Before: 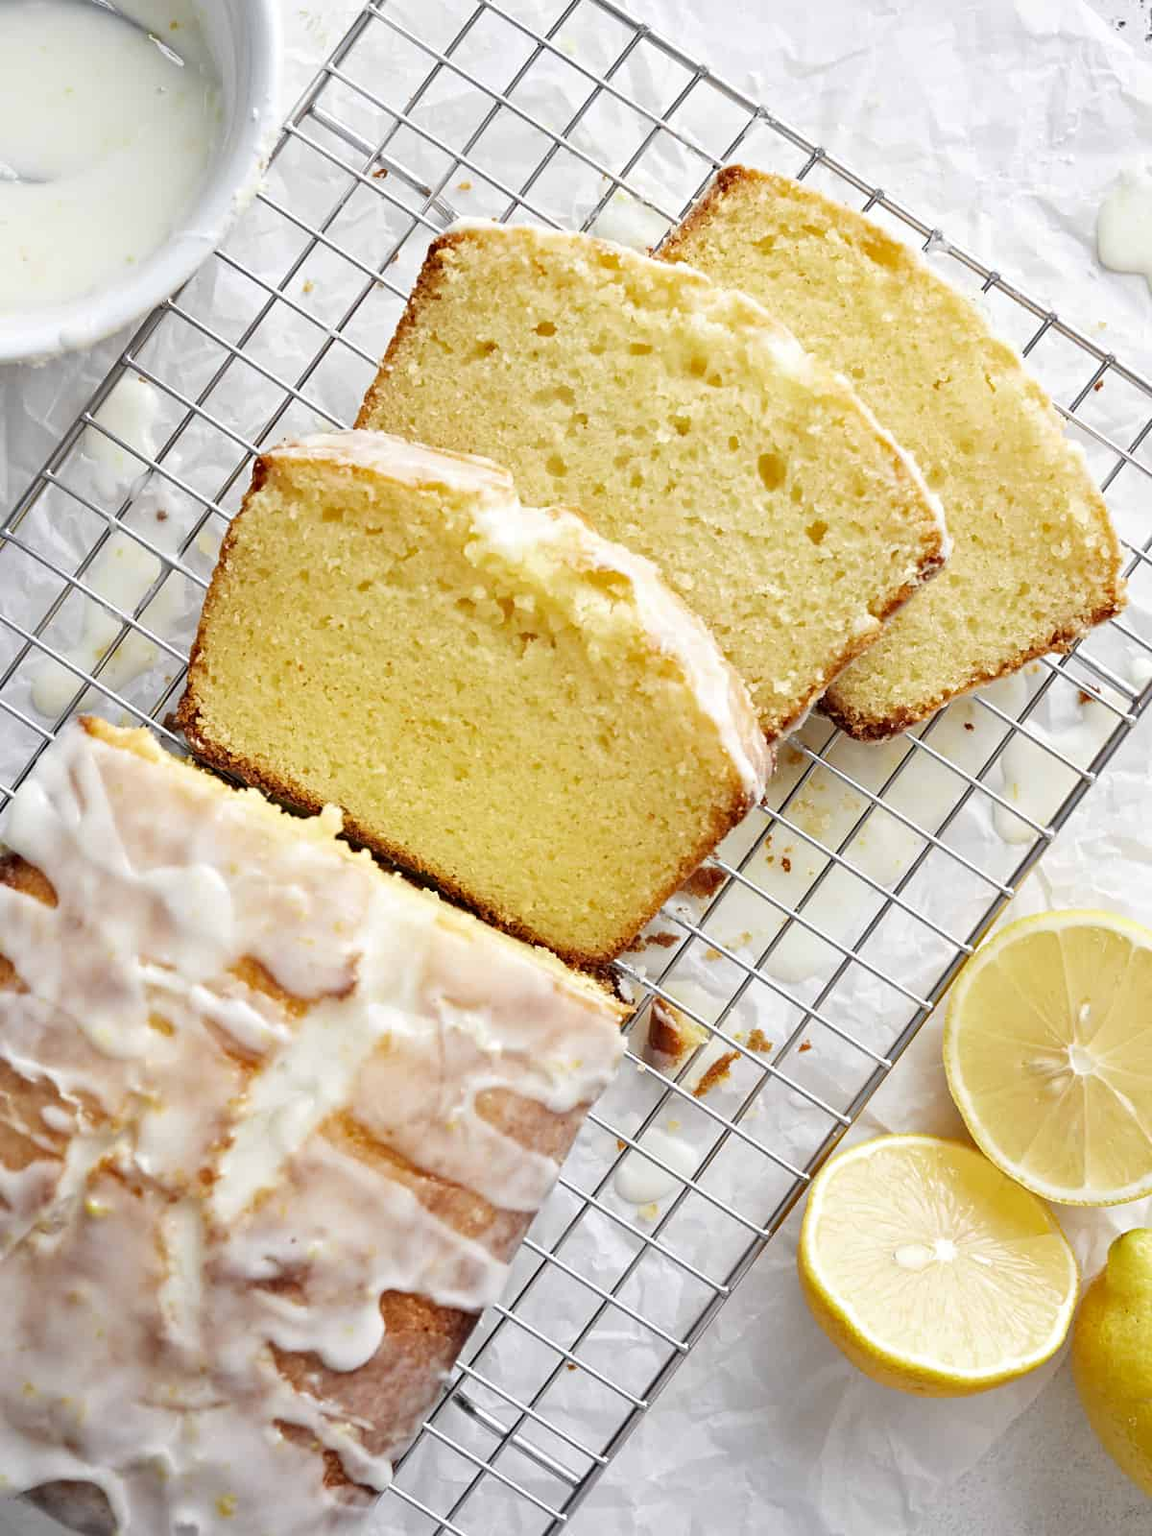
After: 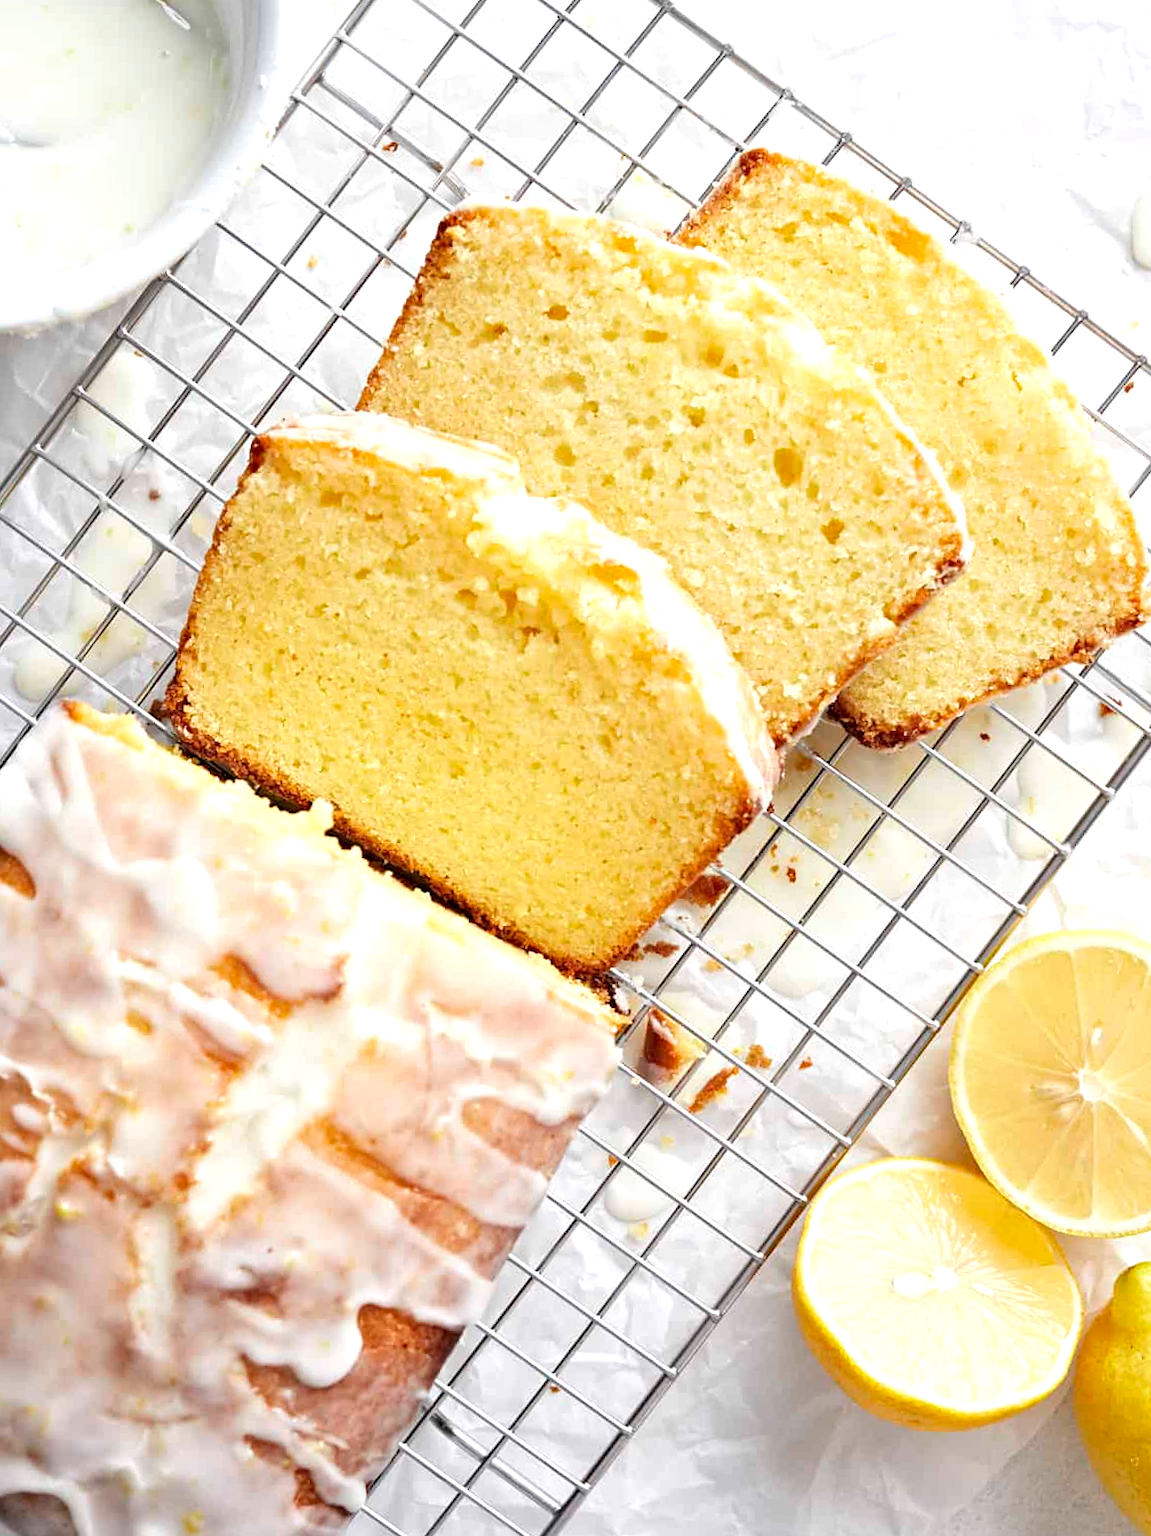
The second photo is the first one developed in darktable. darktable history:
exposure: exposure 0.375 EV, compensate highlight preservation false
crop and rotate: angle -1.58°
